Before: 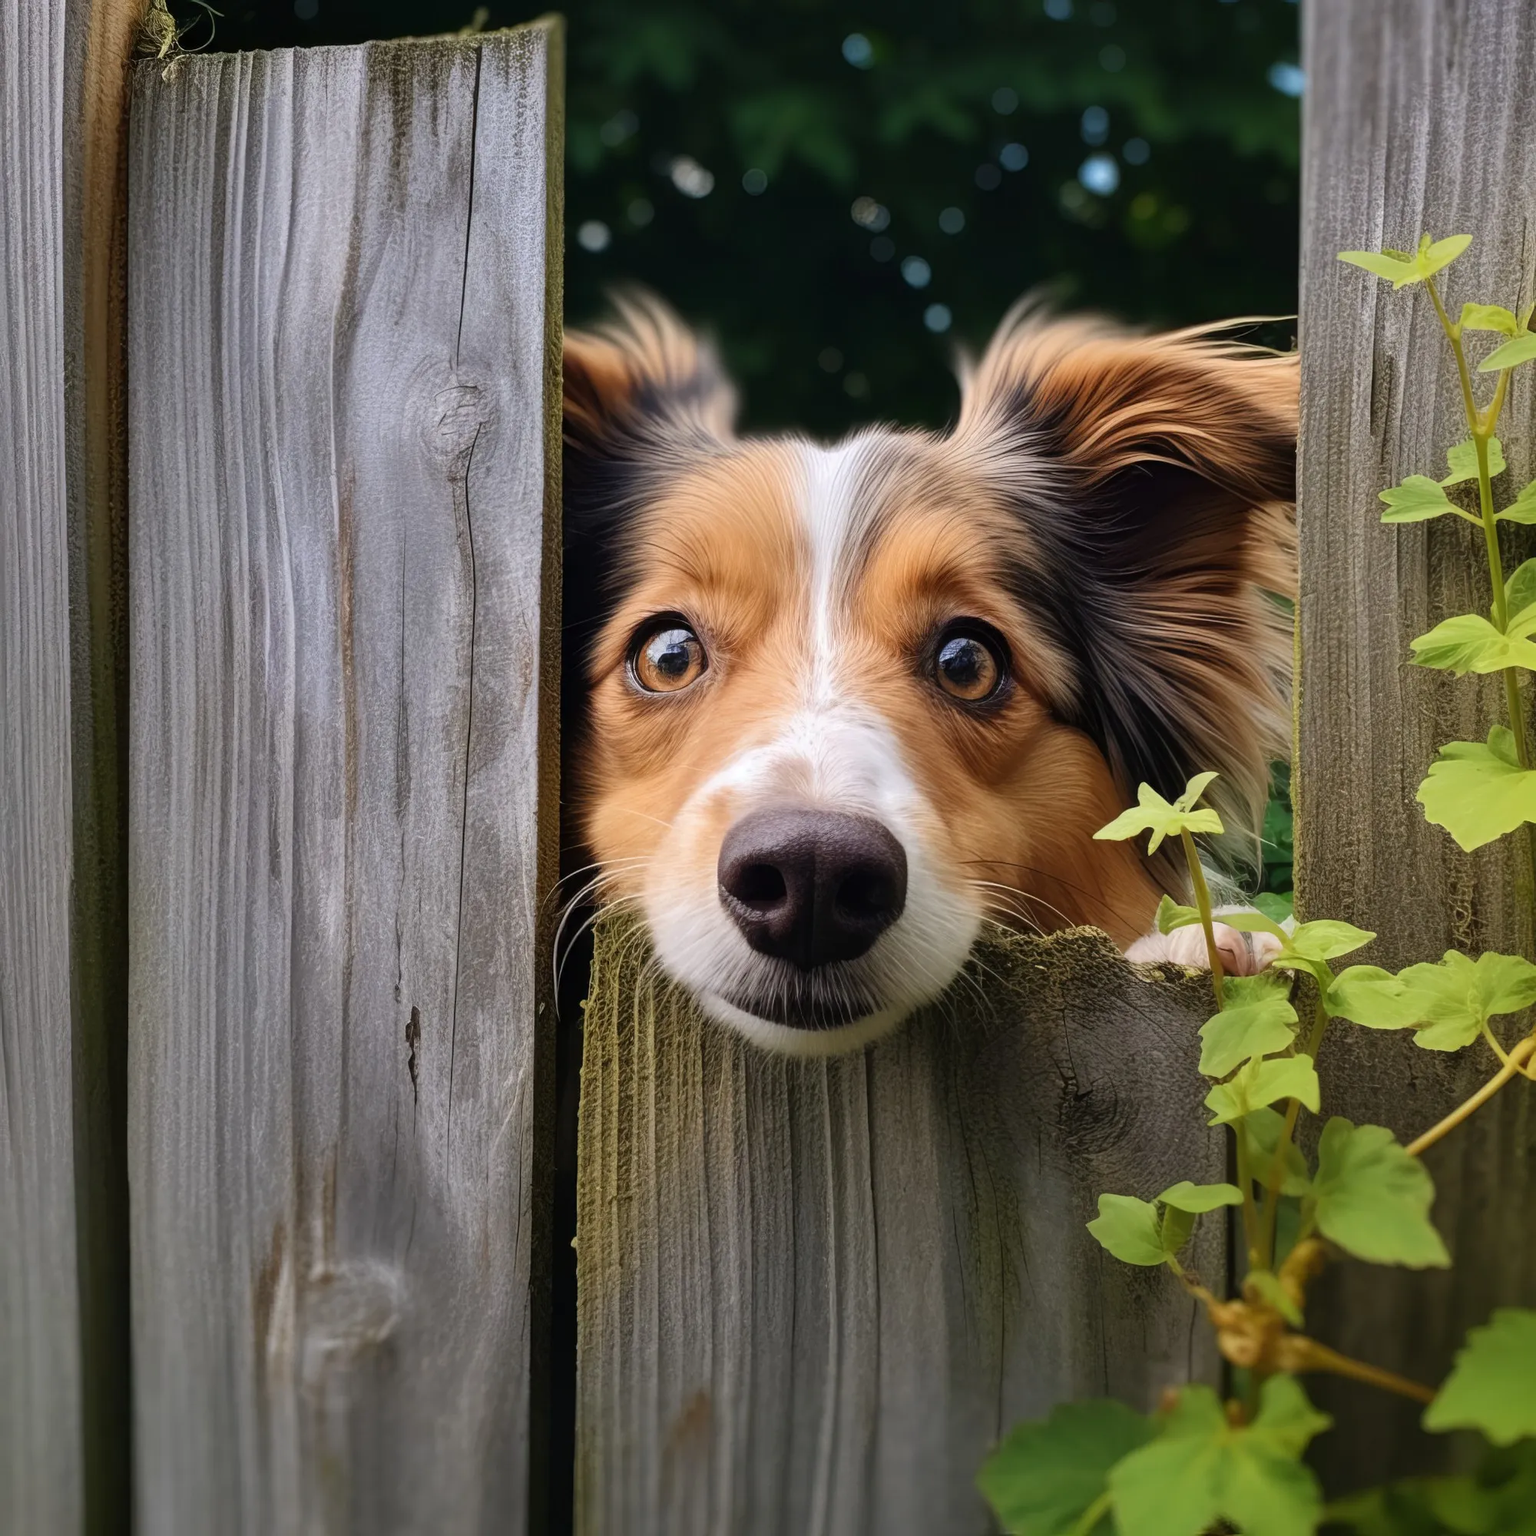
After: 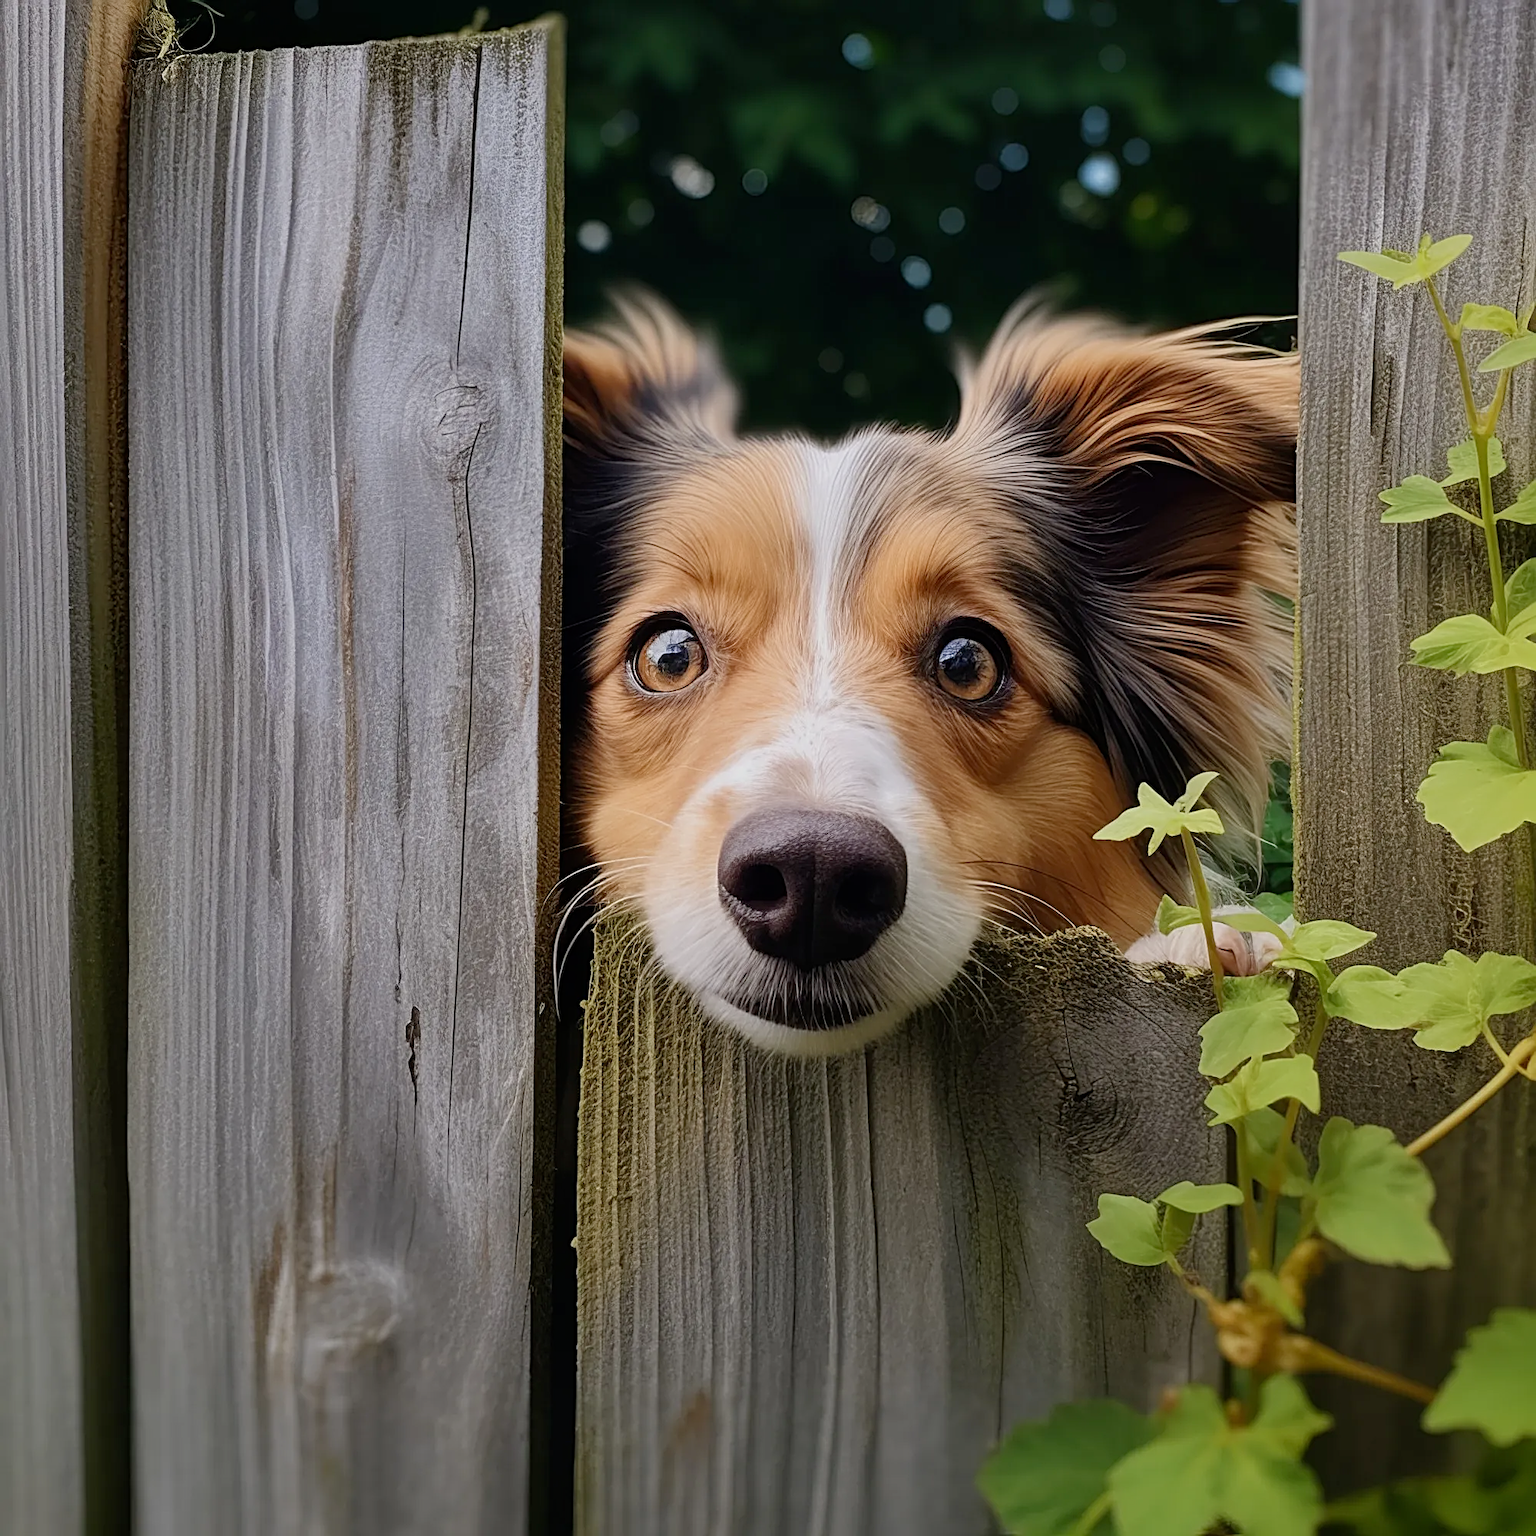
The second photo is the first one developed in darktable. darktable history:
filmic rgb: black relative exposure -15.07 EV, white relative exposure 3 EV, threshold 5.99 EV, target black luminance 0%, hardness 9.19, latitude 98.22%, contrast 0.916, shadows ↔ highlights balance 0.701%, preserve chrominance no, color science v5 (2021), contrast in shadows safe, contrast in highlights safe, enable highlight reconstruction true
sharpen: radius 2.534, amount 0.622
